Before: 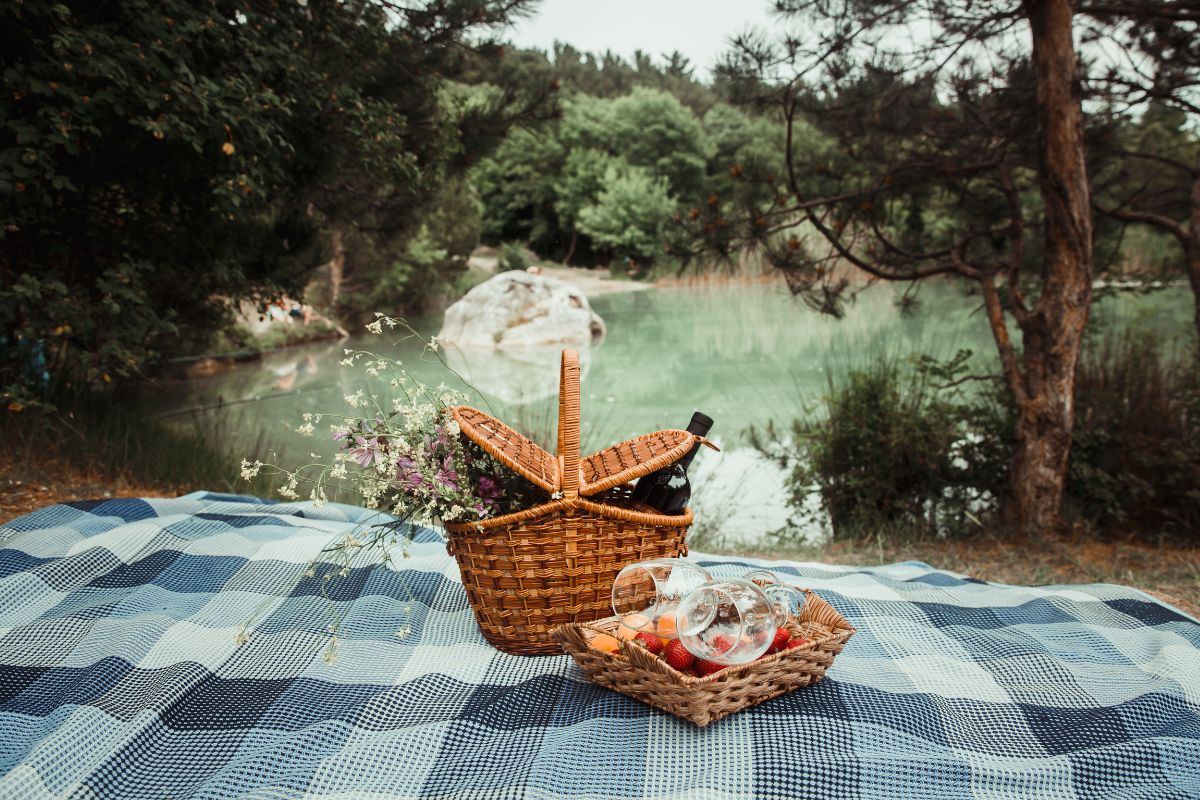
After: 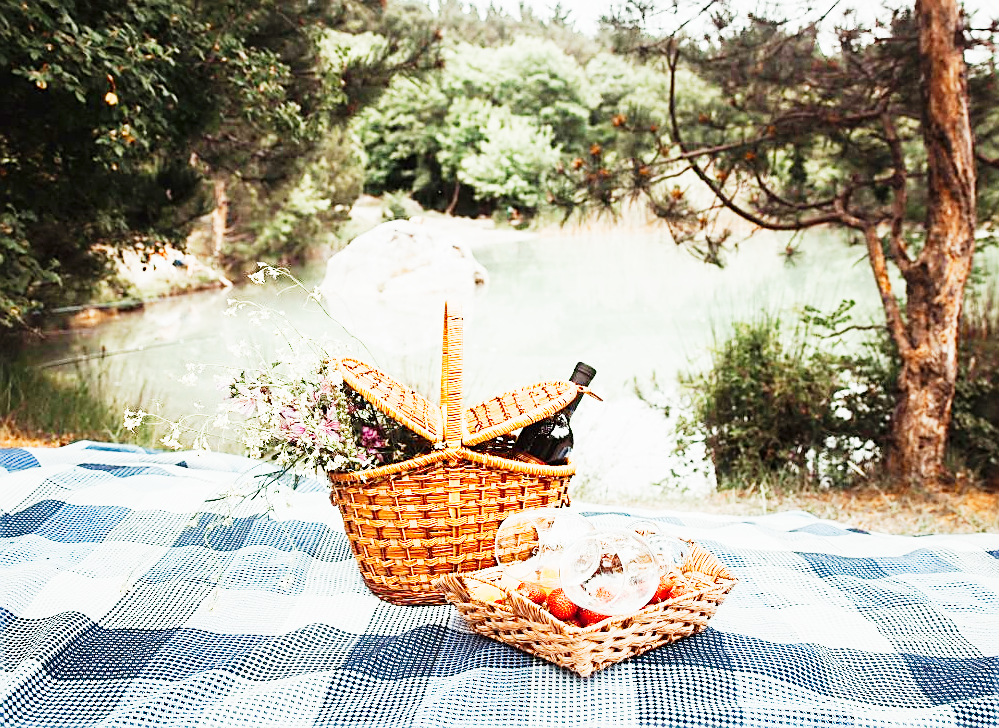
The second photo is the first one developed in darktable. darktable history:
base curve: preserve colors none
crop: left 9.798%, top 6.284%, right 6.888%, bottom 2.609%
sharpen: on, module defaults
tone curve: curves: ch0 [(0, 0) (0.417, 0.851) (1, 1)], preserve colors none
